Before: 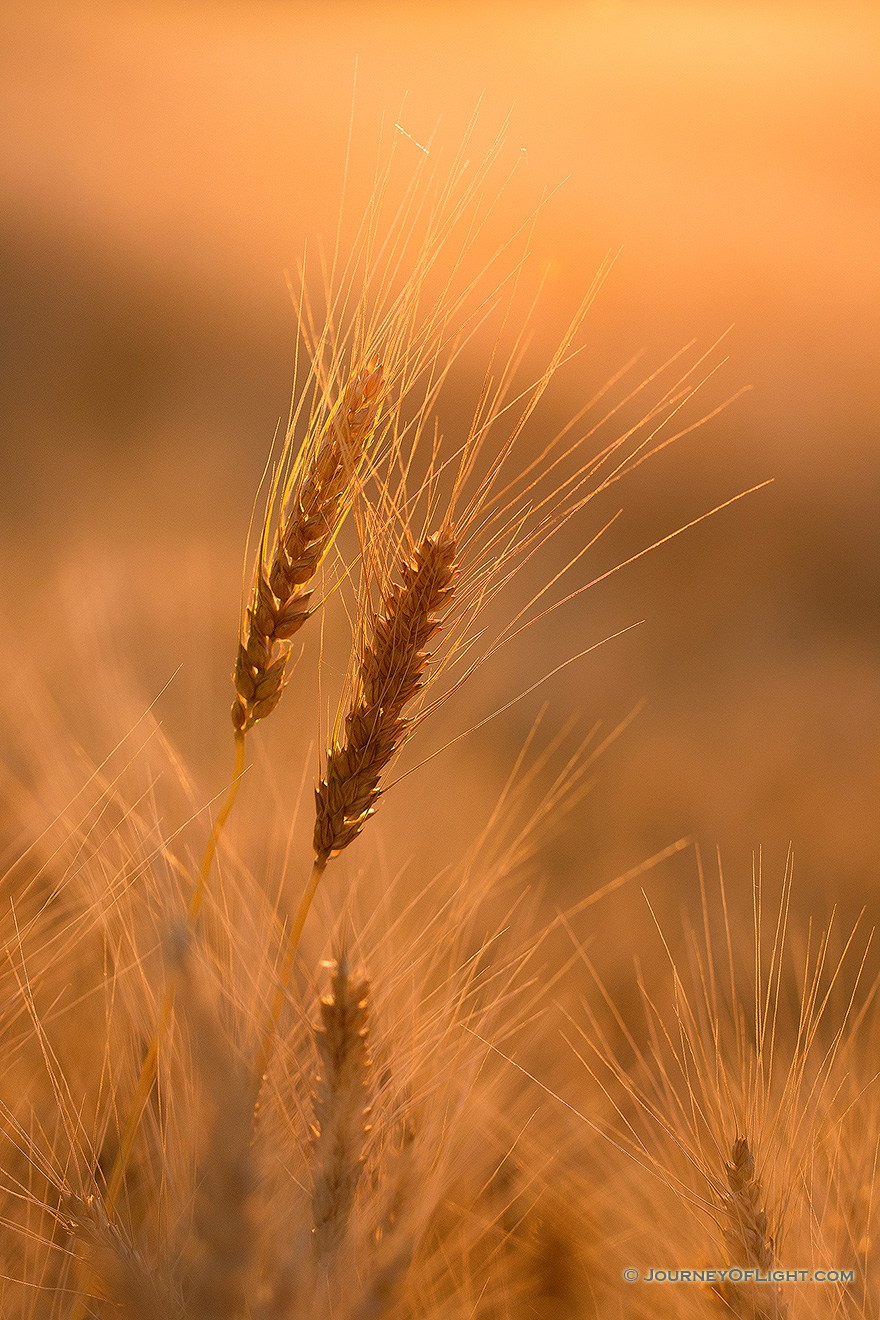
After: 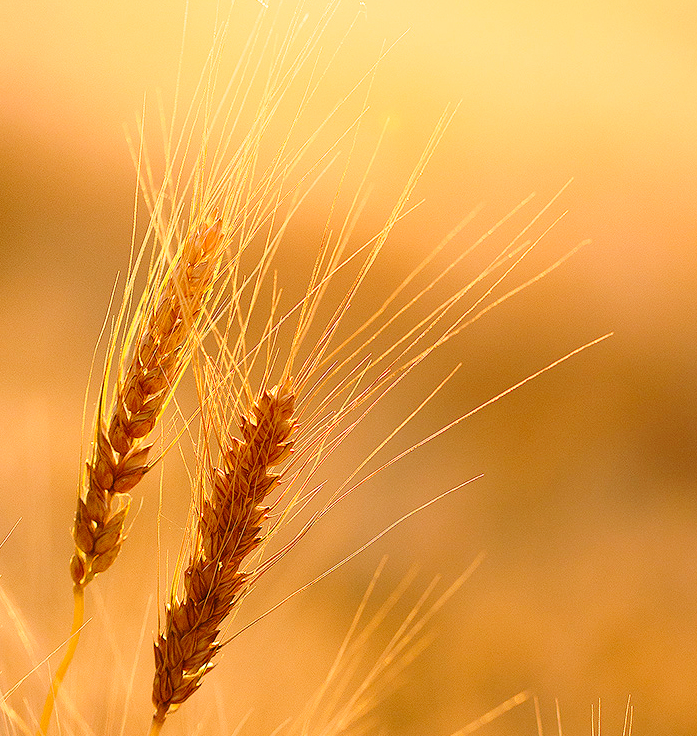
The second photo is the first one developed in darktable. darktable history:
base curve: curves: ch0 [(0, 0) (0.028, 0.03) (0.121, 0.232) (0.46, 0.748) (0.859, 0.968) (1, 1)], preserve colors none
crop: left 18.377%, top 11.109%, right 2.388%, bottom 33.126%
